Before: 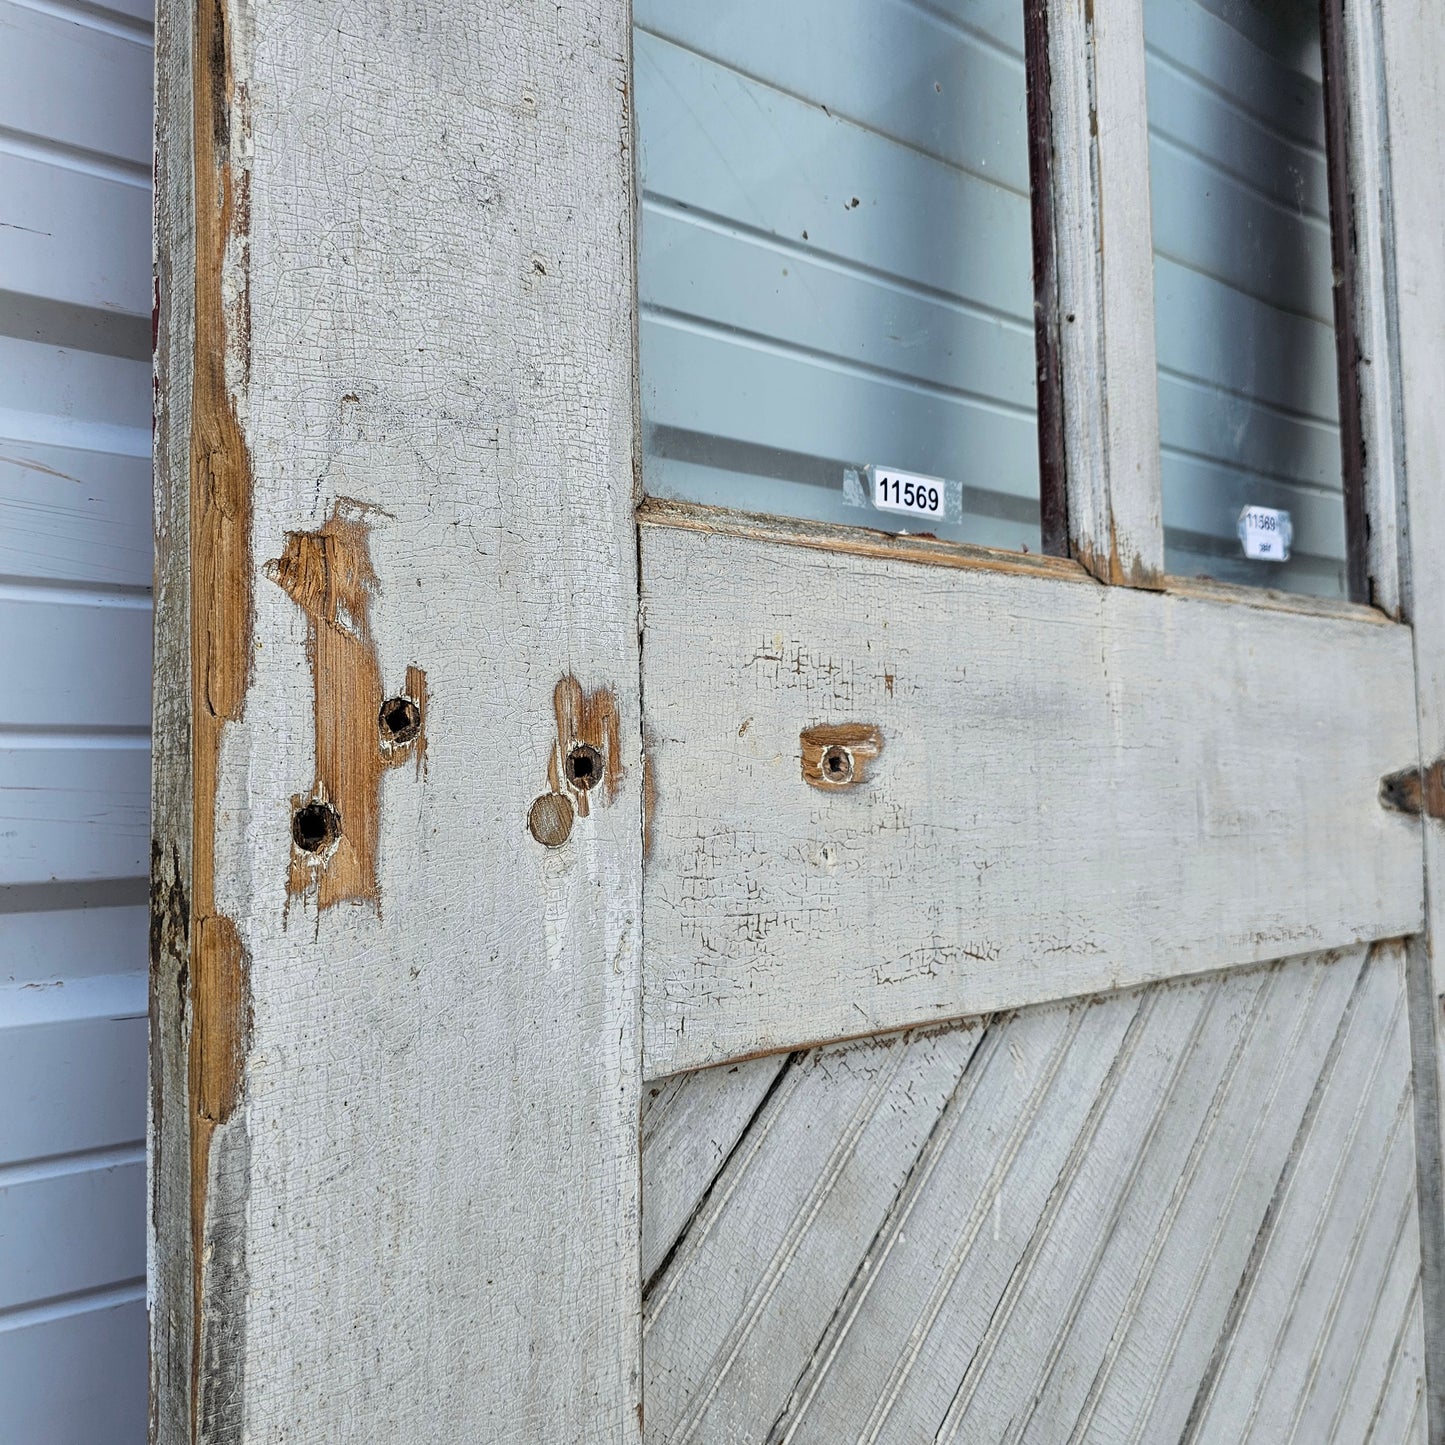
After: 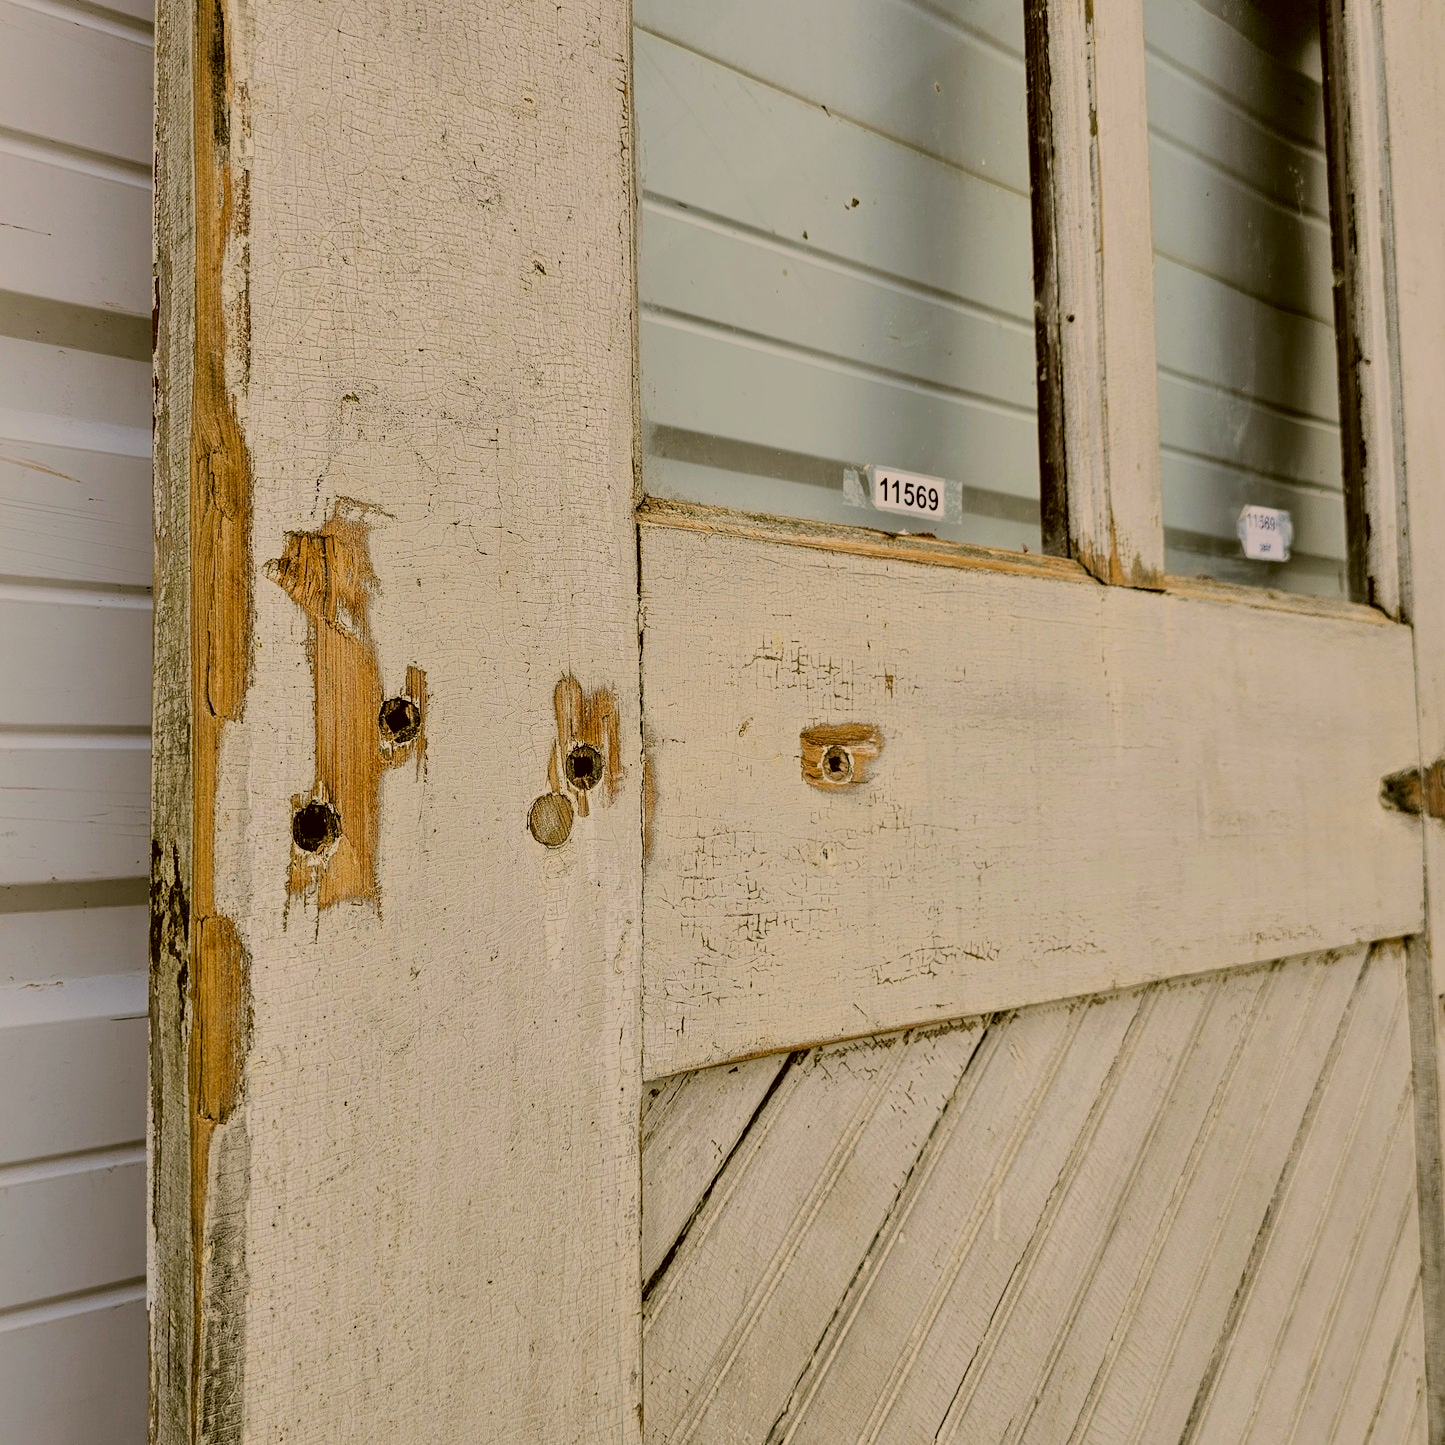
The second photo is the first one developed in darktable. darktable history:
filmic rgb: black relative exposure -6.15 EV, white relative exposure 6.96 EV, hardness 2.23, color science v6 (2022)
color correction: highlights a* 8.98, highlights b* 15.09, shadows a* -0.49, shadows b* 26.52
